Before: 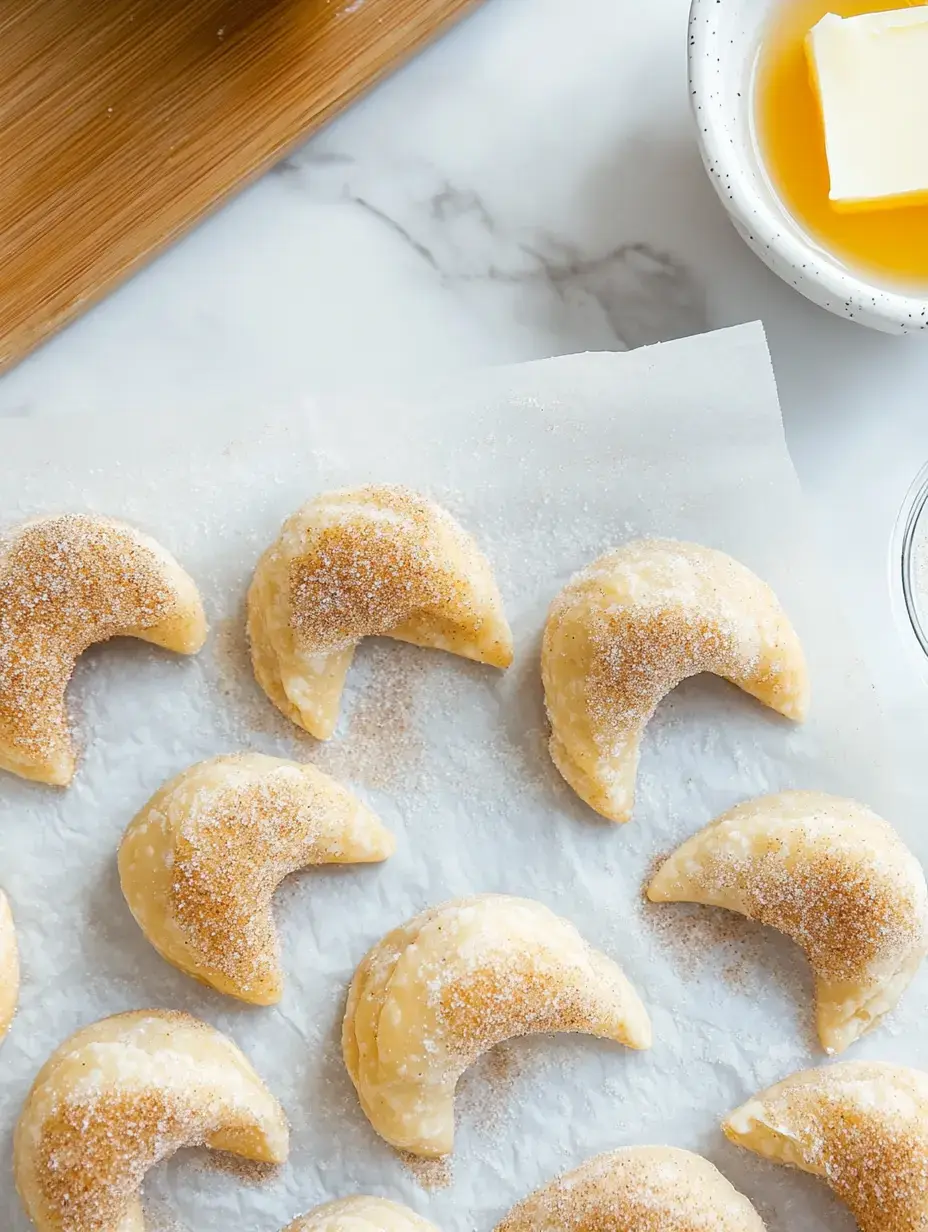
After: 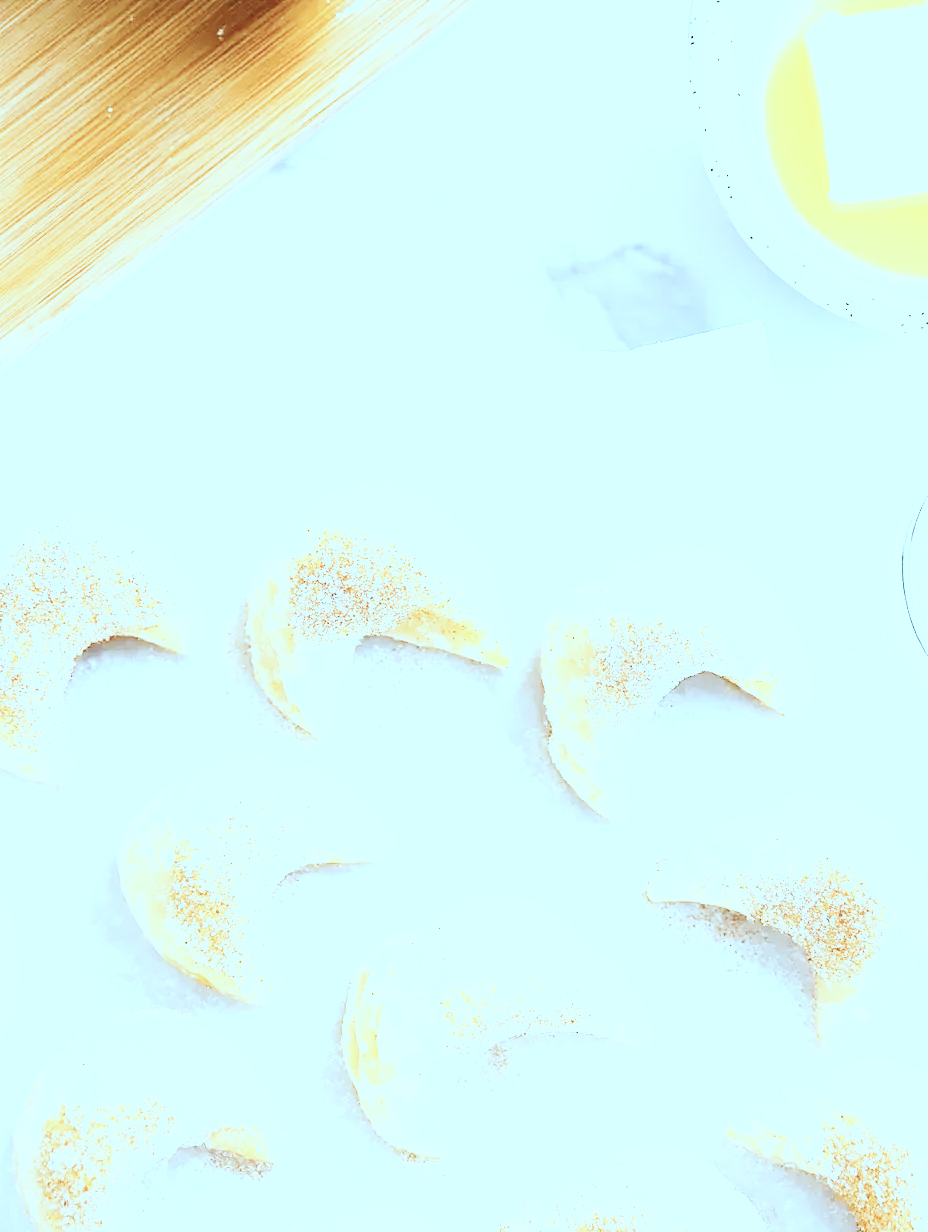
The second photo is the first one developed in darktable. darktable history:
color correction: highlights a* -10.65, highlights b* -19.55
exposure: exposure 0.949 EV, compensate exposure bias true, compensate highlight preservation false
contrast brightness saturation: contrast 0.103, saturation -0.281
base curve: curves: ch0 [(0, 0.003) (0.001, 0.002) (0.006, 0.004) (0.02, 0.022) (0.048, 0.086) (0.094, 0.234) (0.162, 0.431) (0.258, 0.629) (0.385, 0.8) (0.548, 0.918) (0.751, 0.988) (1, 1)], preserve colors none
